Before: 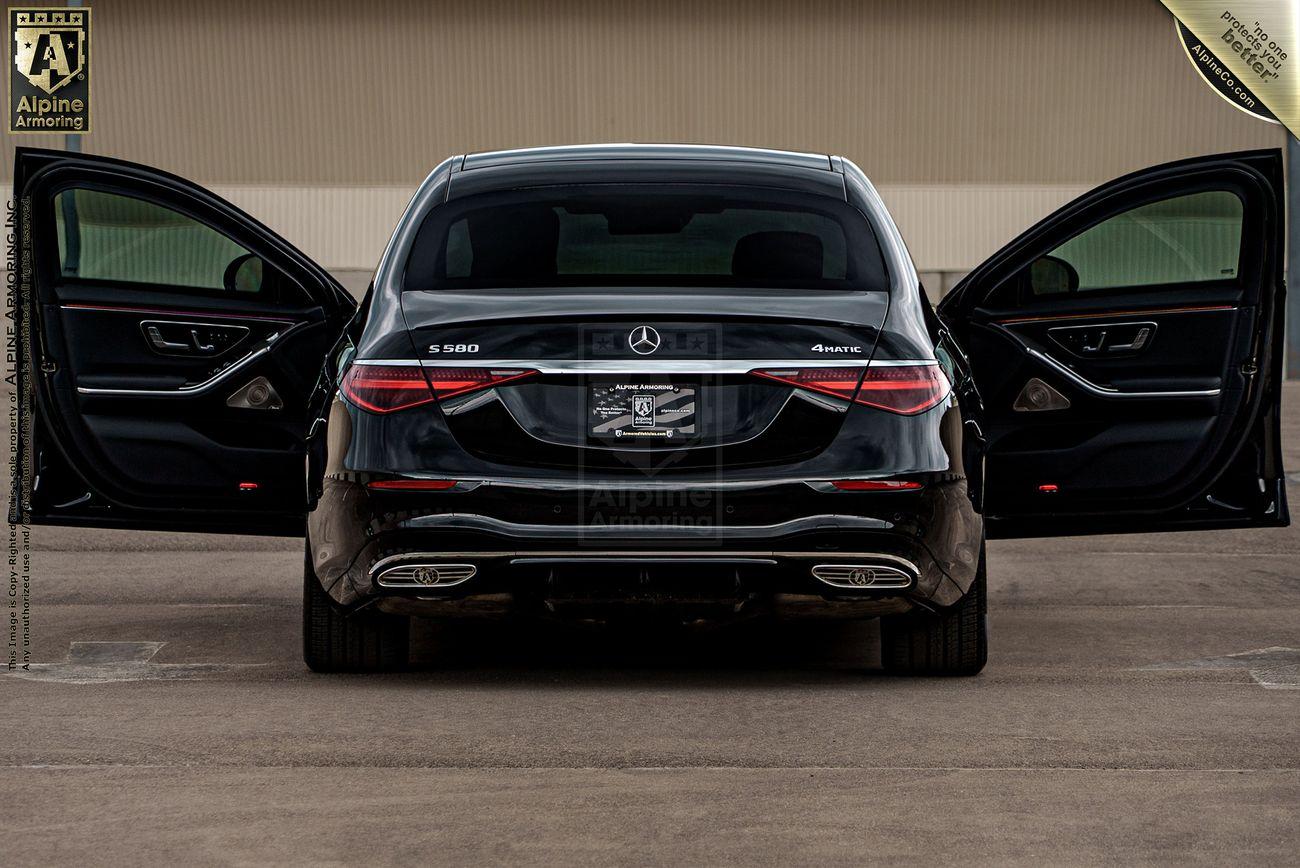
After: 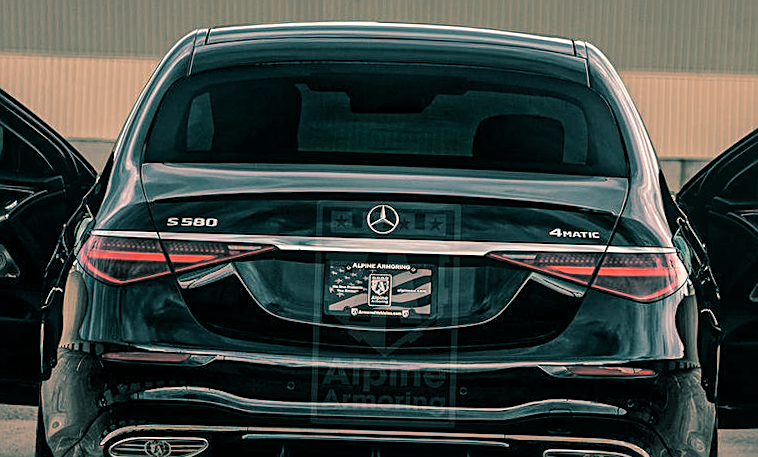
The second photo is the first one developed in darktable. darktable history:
split-toning: shadows › hue 186.43°, highlights › hue 49.29°, compress 30.29%
shadows and highlights: shadows 37.27, highlights -28.18, soften with gaussian
rotate and perspective: rotation 1.72°, automatic cropping off
sharpen: on, module defaults
local contrast: detail 117%
crop: left 20.932%, top 15.471%, right 21.848%, bottom 34.081%
white balance: red 1.127, blue 0.943
velvia: on, module defaults
